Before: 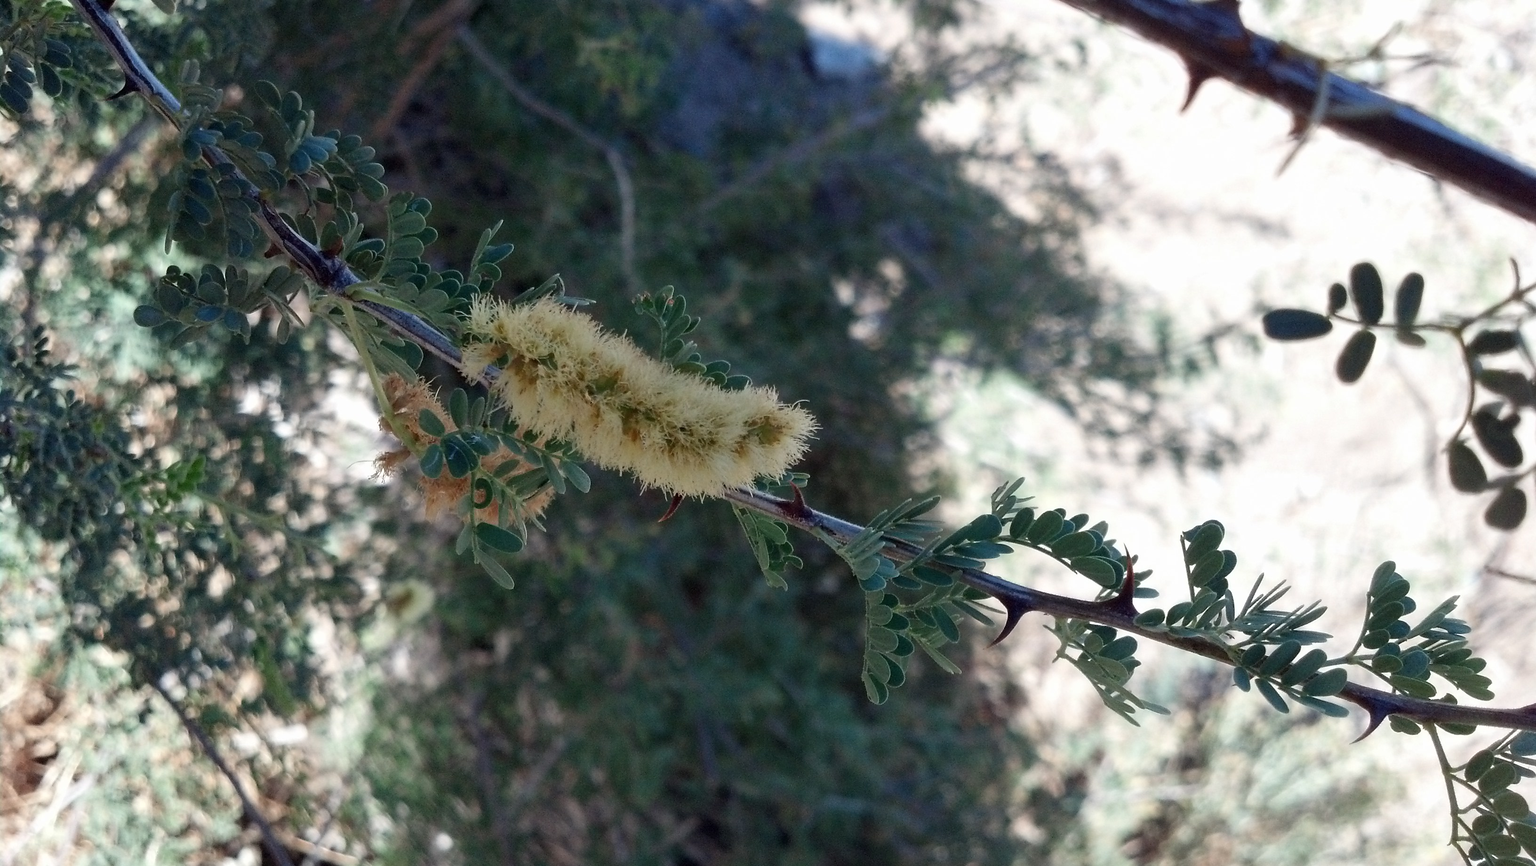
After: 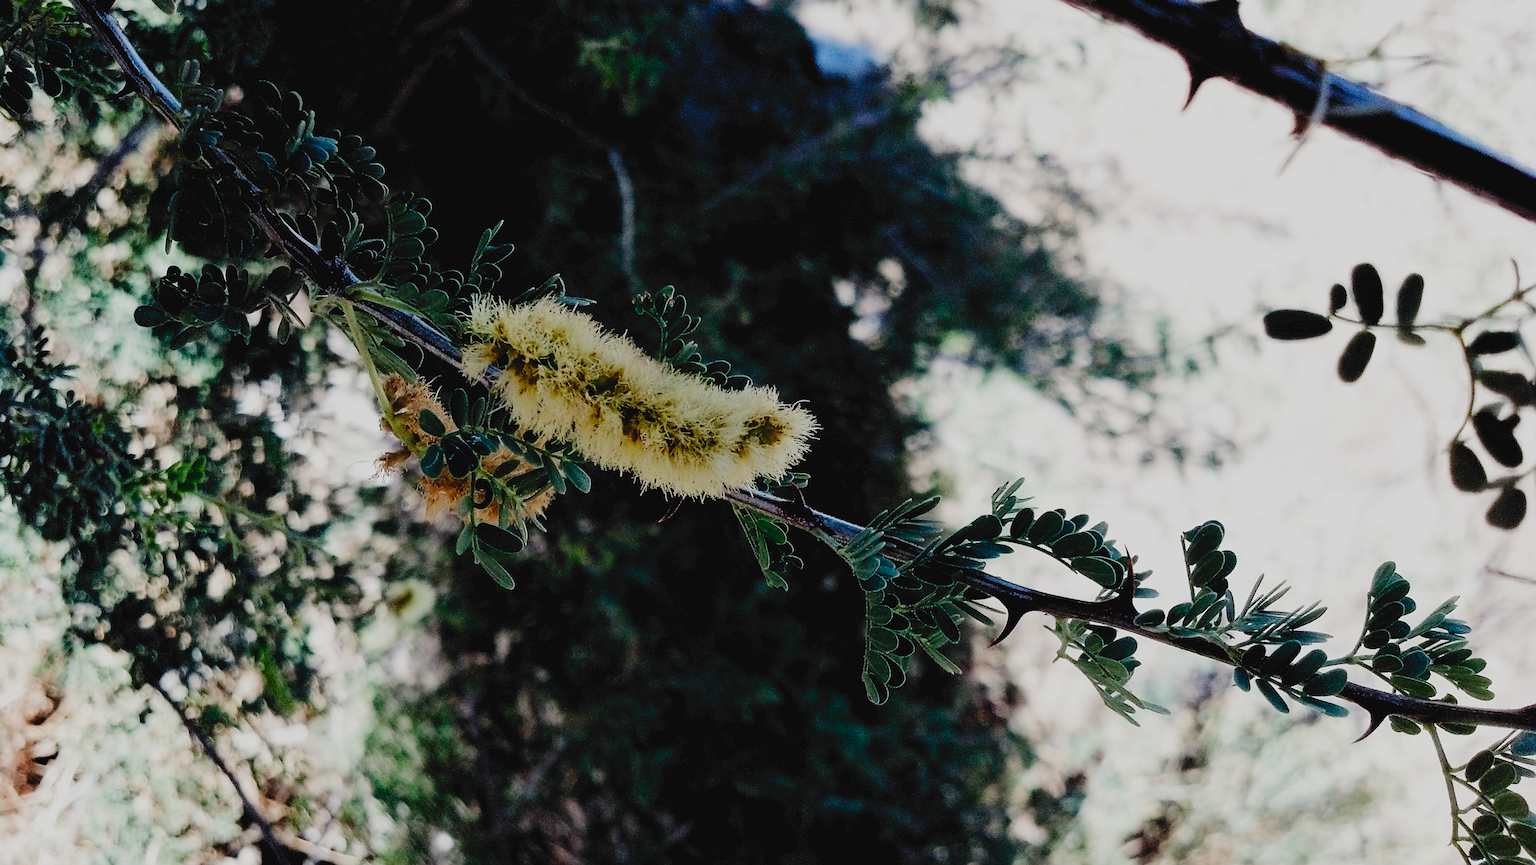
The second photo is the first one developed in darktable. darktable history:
filmic rgb: black relative exposure -2.98 EV, white relative exposure 4.56 EV, hardness 1.76, contrast 1.246, add noise in highlights 0, preserve chrominance no, color science v3 (2019), use custom middle-gray values true, contrast in highlights soft
color balance rgb: global offset › luminance -0.507%, perceptual saturation grading › global saturation 0.878%, global vibrance 20%
sharpen: on, module defaults
tone curve: curves: ch0 [(0, 0) (0.003, 0.054) (0.011, 0.058) (0.025, 0.069) (0.044, 0.087) (0.069, 0.1) (0.1, 0.123) (0.136, 0.152) (0.177, 0.183) (0.224, 0.234) (0.277, 0.291) (0.335, 0.367) (0.399, 0.441) (0.468, 0.524) (0.543, 0.6) (0.623, 0.673) (0.709, 0.744) (0.801, 0.812) (0.898, 0.89) (1, 1)], color space Lab, independent channels, preserve colors none
